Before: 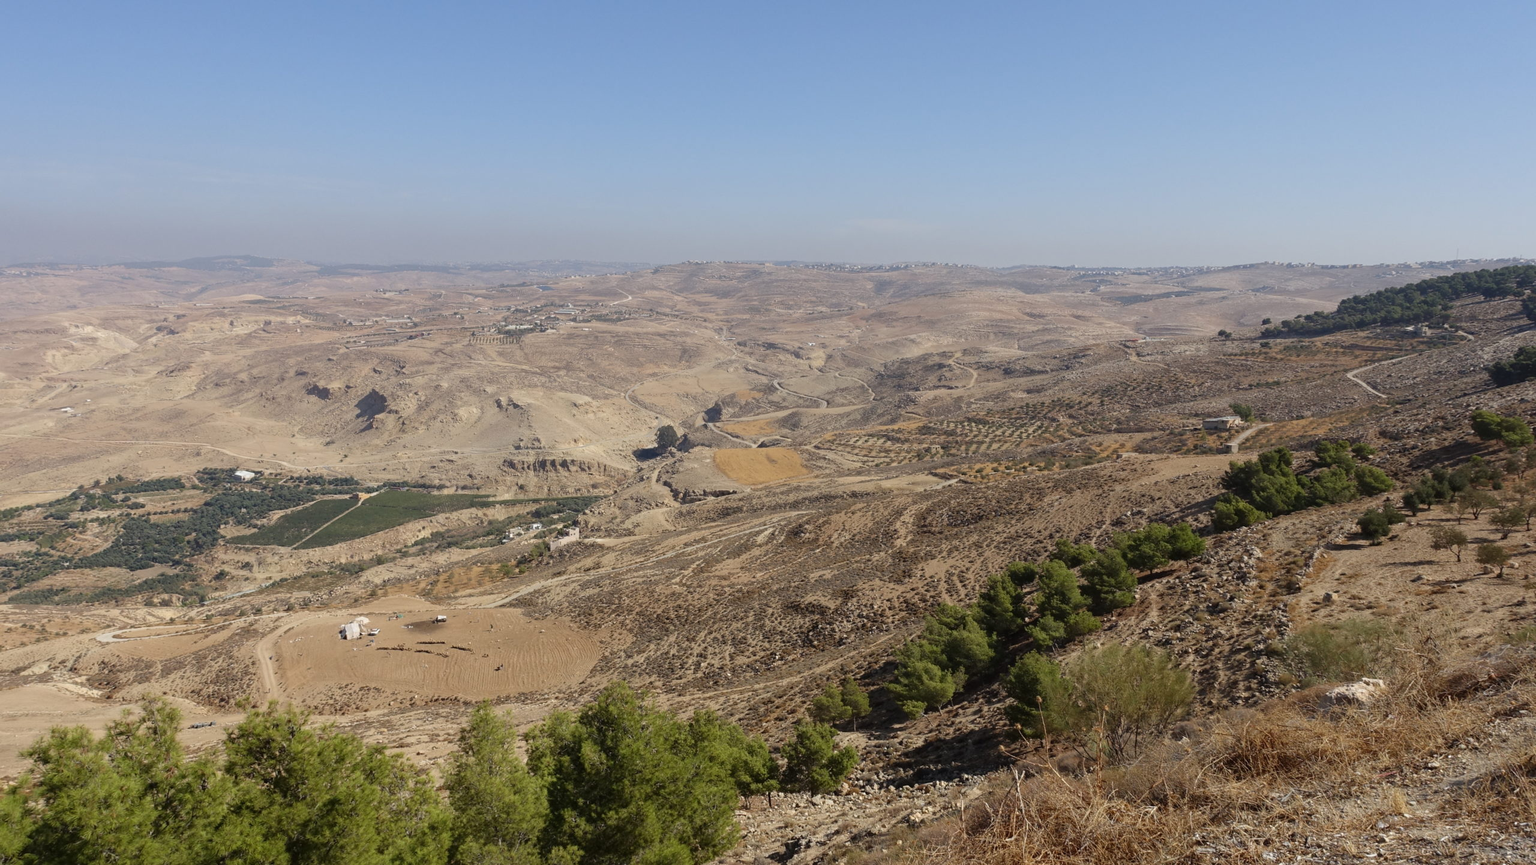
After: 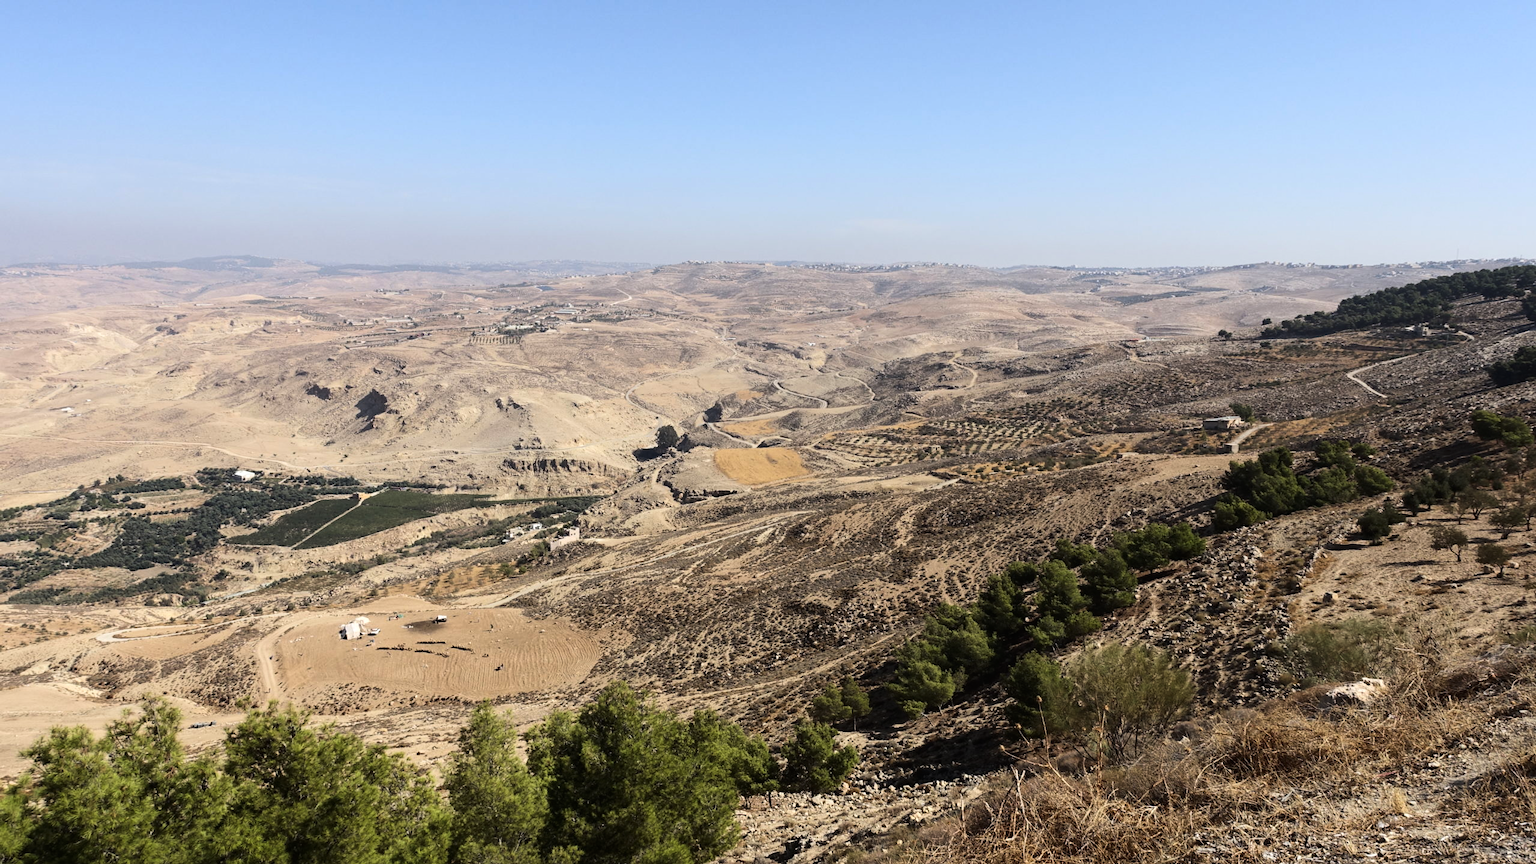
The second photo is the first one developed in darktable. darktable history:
tone curve: curves: ch0 [(0, 0) (0.055, 0.031) (0.282, 0.215) (0.729, 0.785) (1, 1)], color space Lab, linked channels, preserve colors none
tone equalizer: -8 EV -0.417 EV, -7 EV -0.389 EV, -6 EV -0.333 EV, -5 EV -0.222 EV, -3 EV 0.222 EV, -2 EV 0.333 EV, -1 EV 0.389 EV, +0 EV 0.417 EV, edges refinement/feathering 500, mask exposure compensation -1.57 EV, preserve details no
